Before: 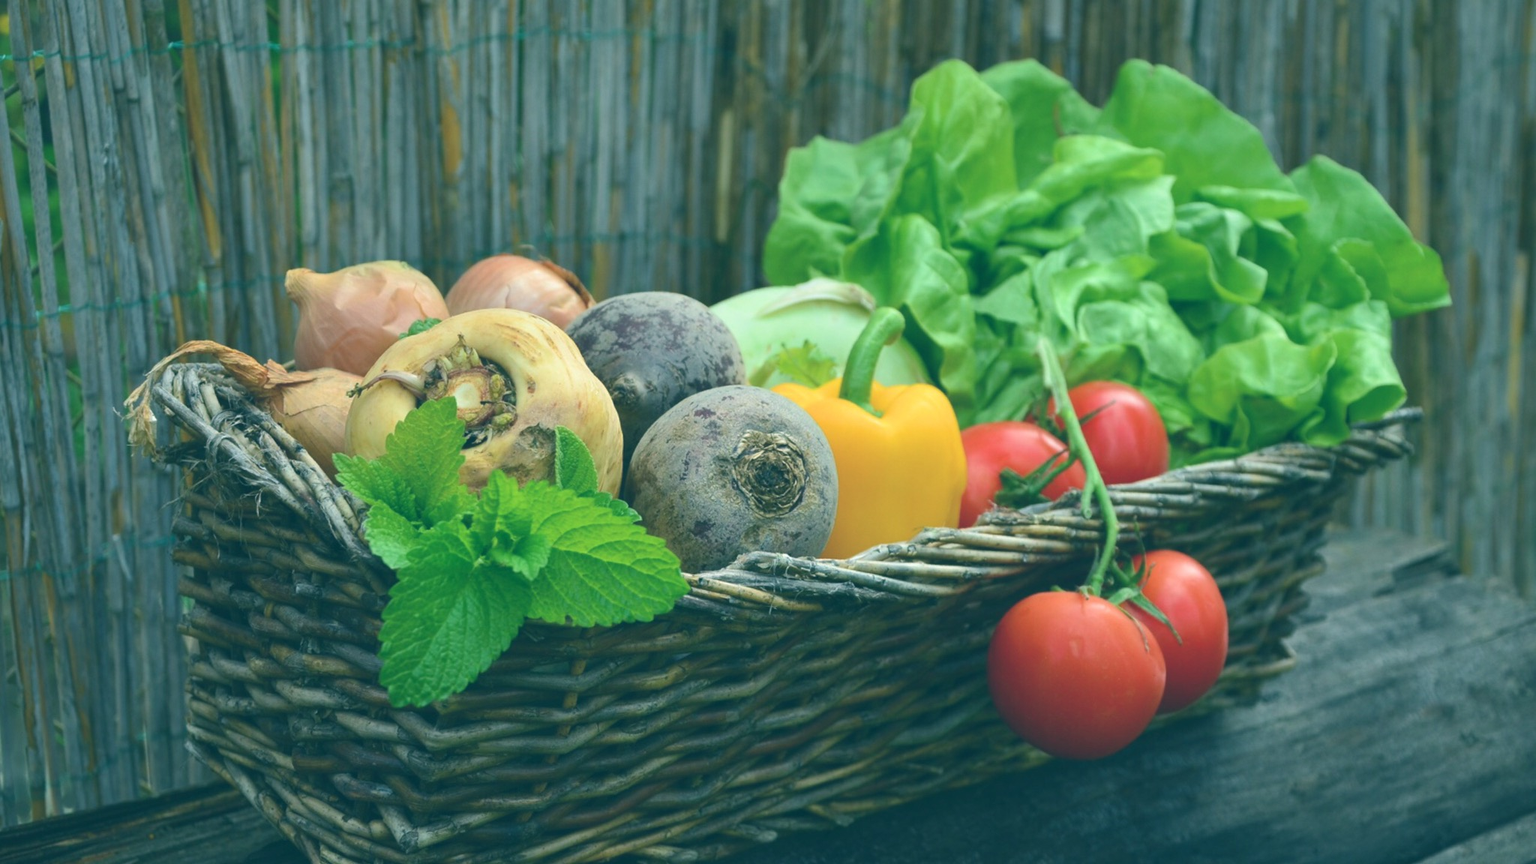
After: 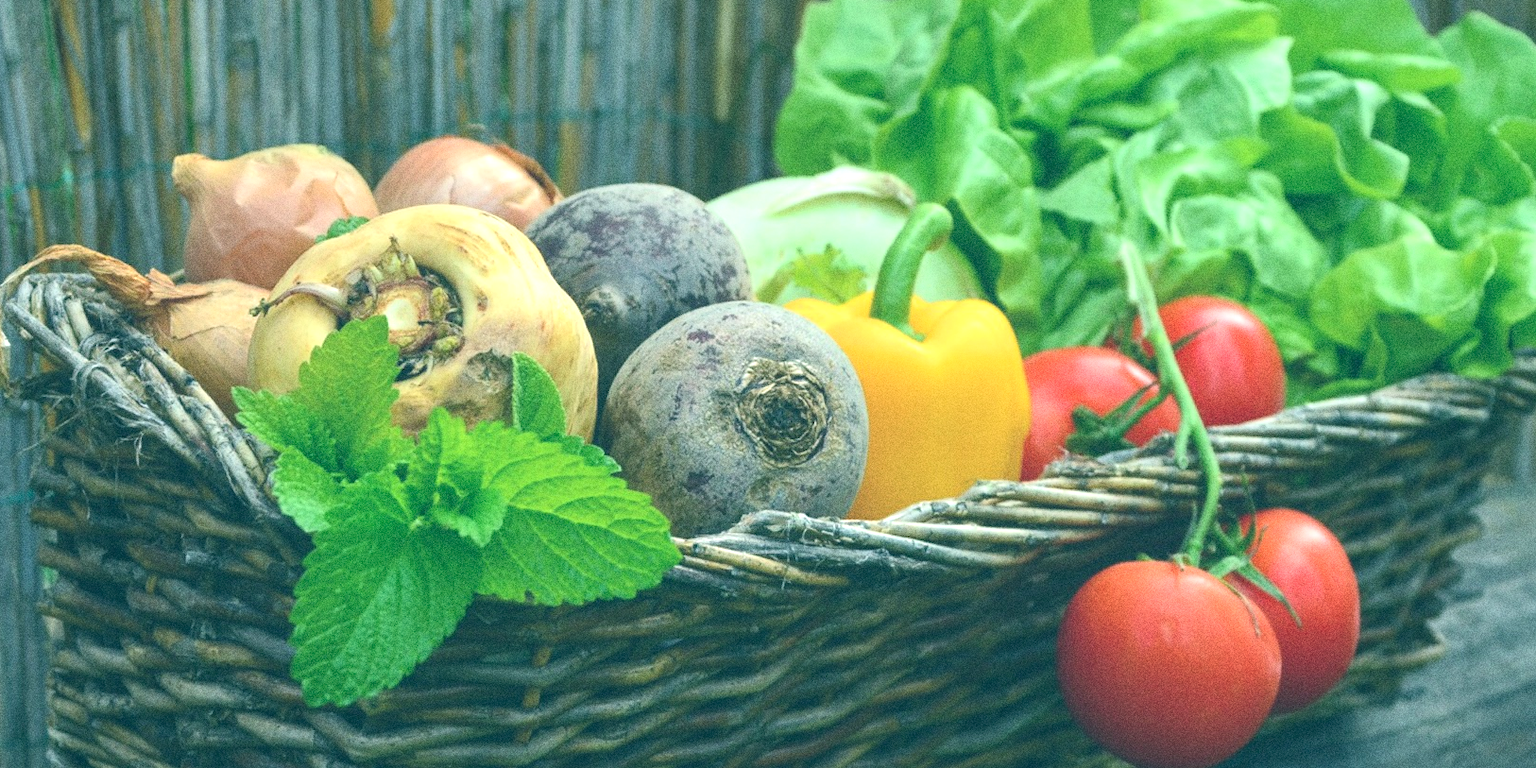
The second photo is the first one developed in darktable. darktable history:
exposure: exposure 0.496 EV, compensate highlight preservation false
grain: coarseness 0.09 ISO, strength 40%
crop: left 9.712%, top 16.928%, right 10.845%, bottom 12.332%
local contrast: detail 110%
